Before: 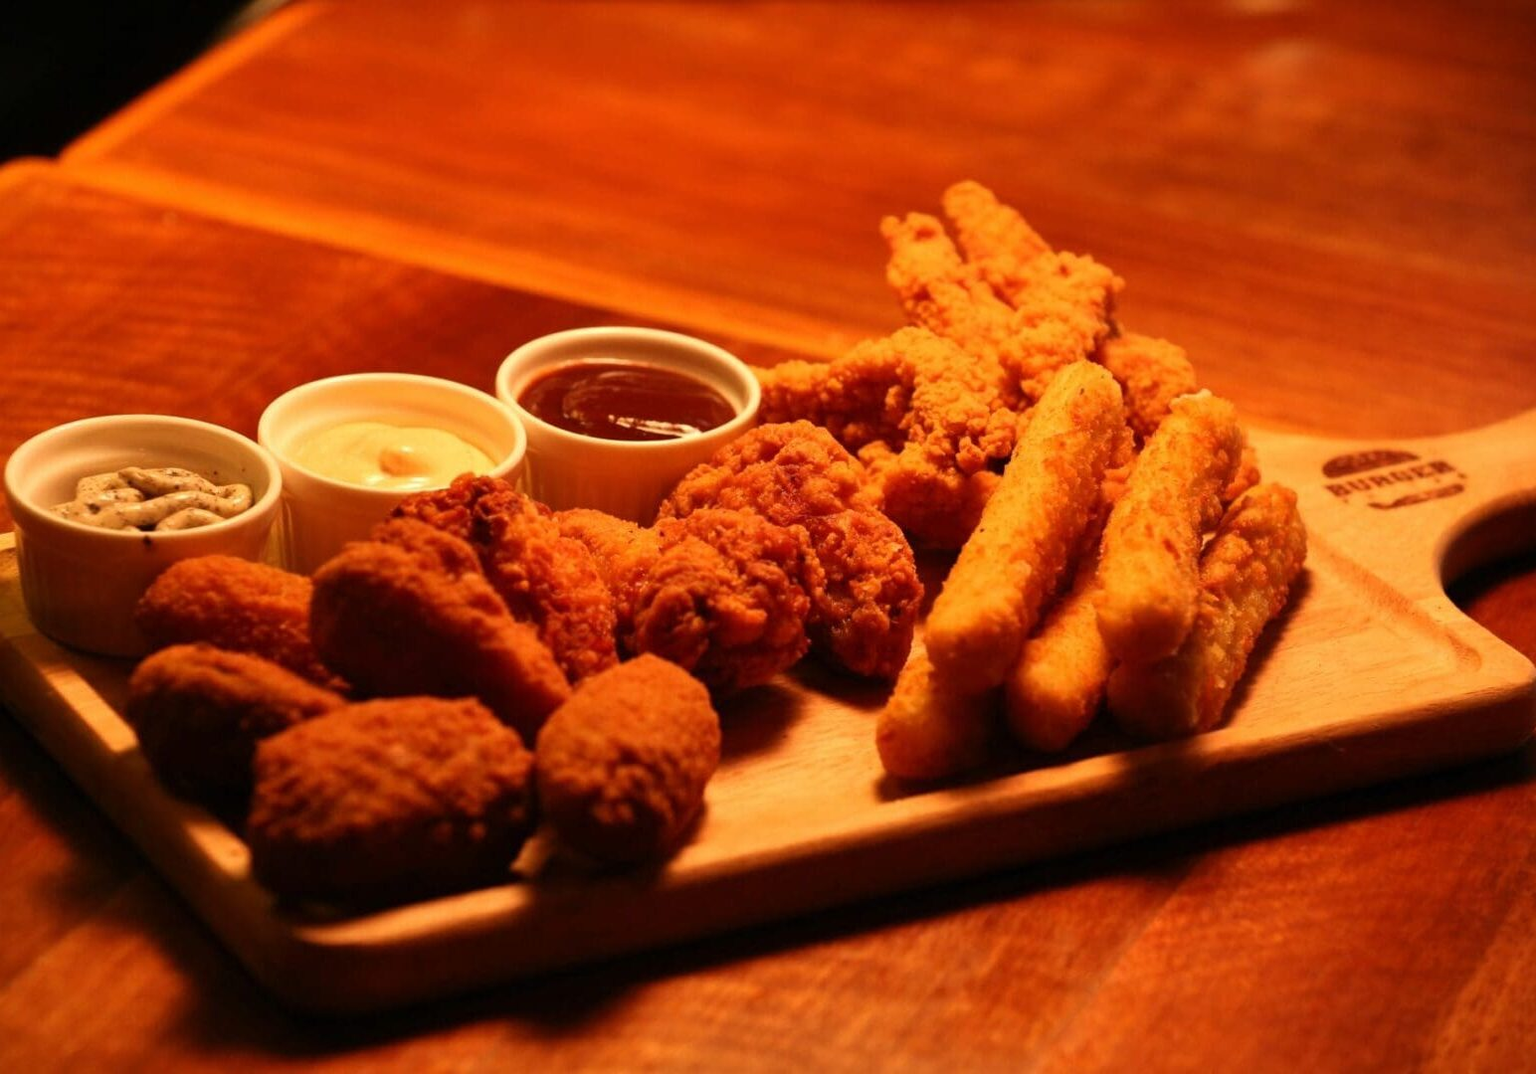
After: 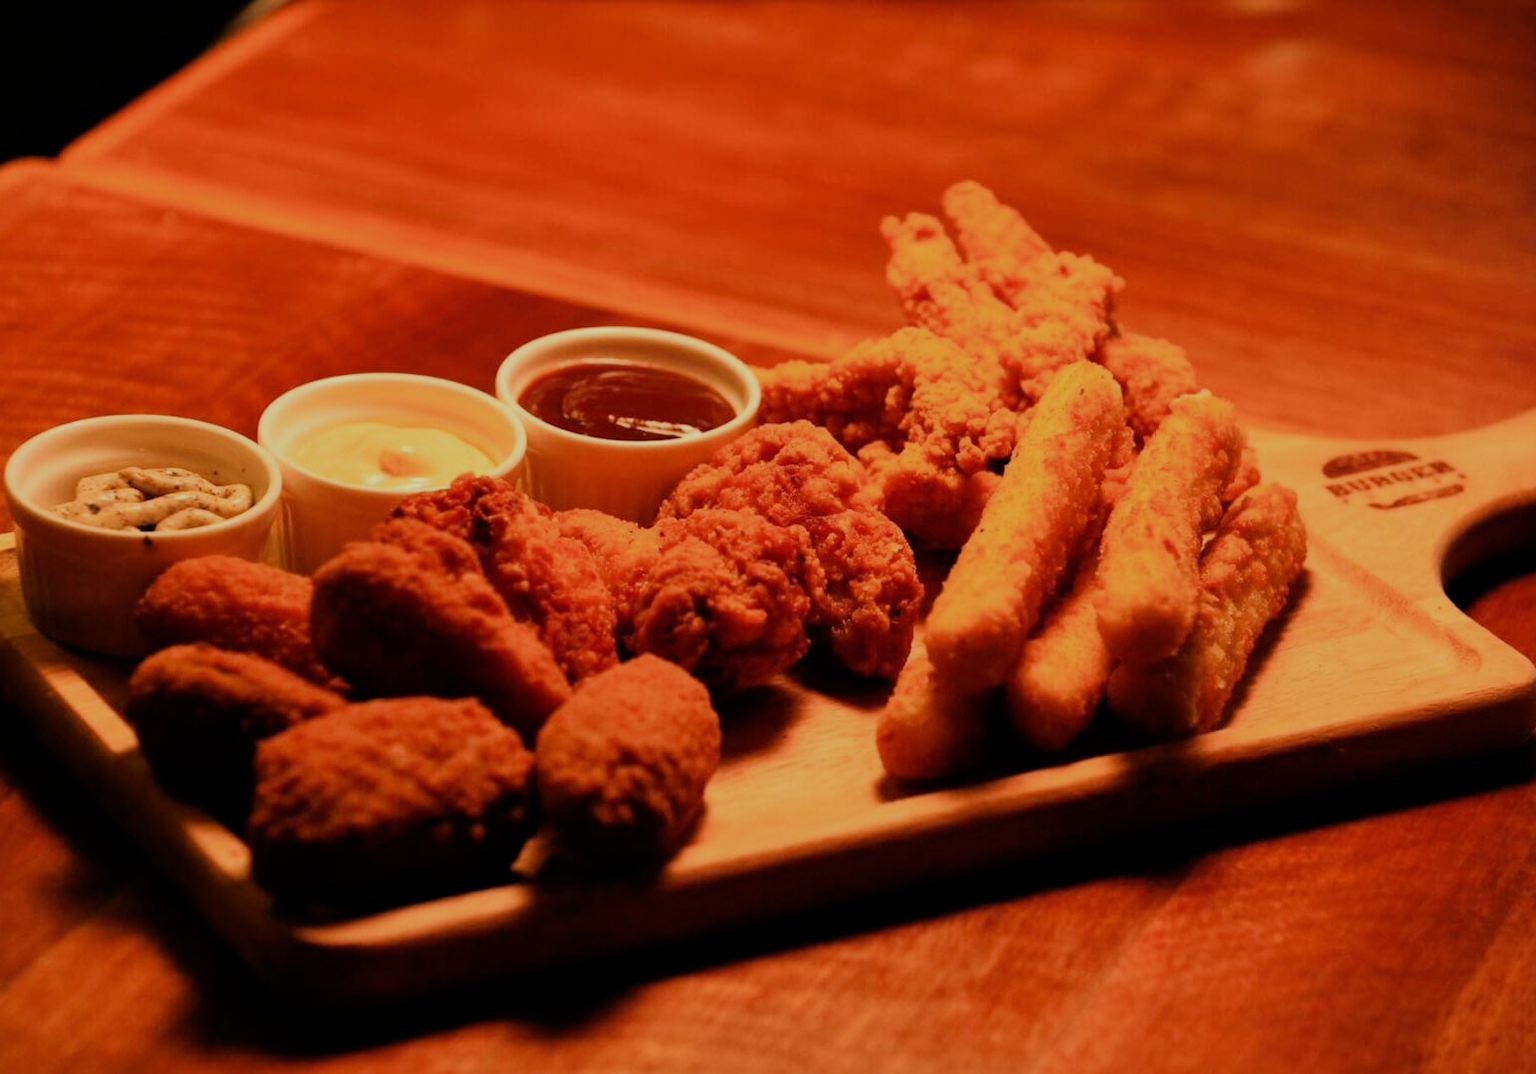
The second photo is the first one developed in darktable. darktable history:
filmic rgb: black relative exposure -7.21 EV, white relative exposure 5.35 EV, hardness 3.02
